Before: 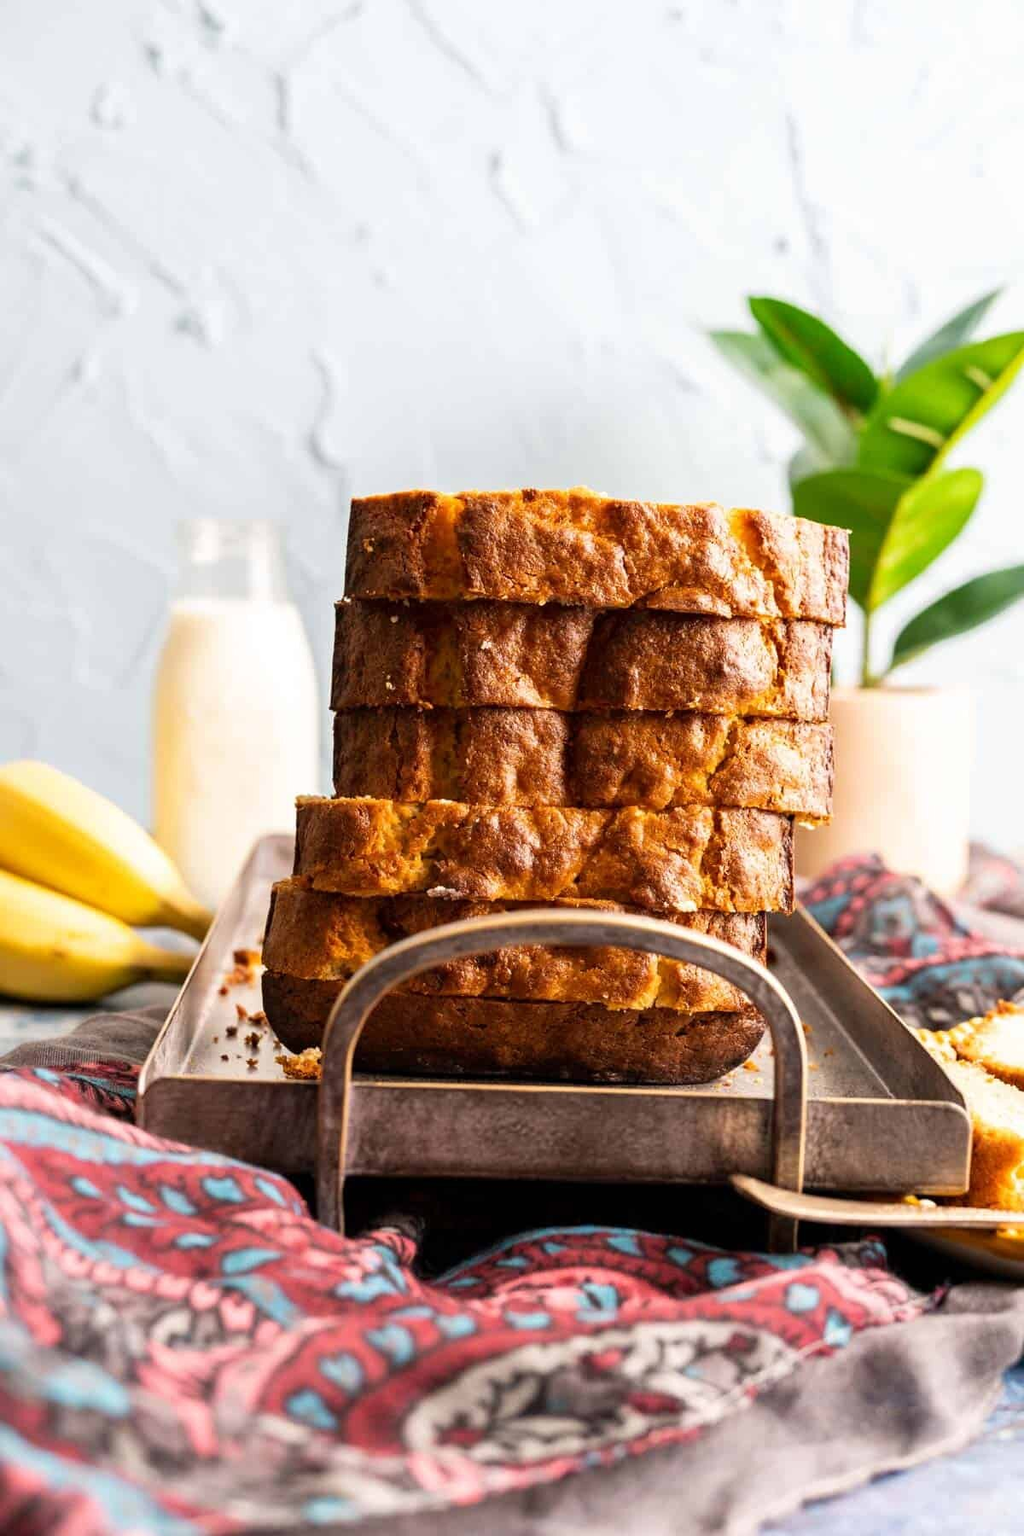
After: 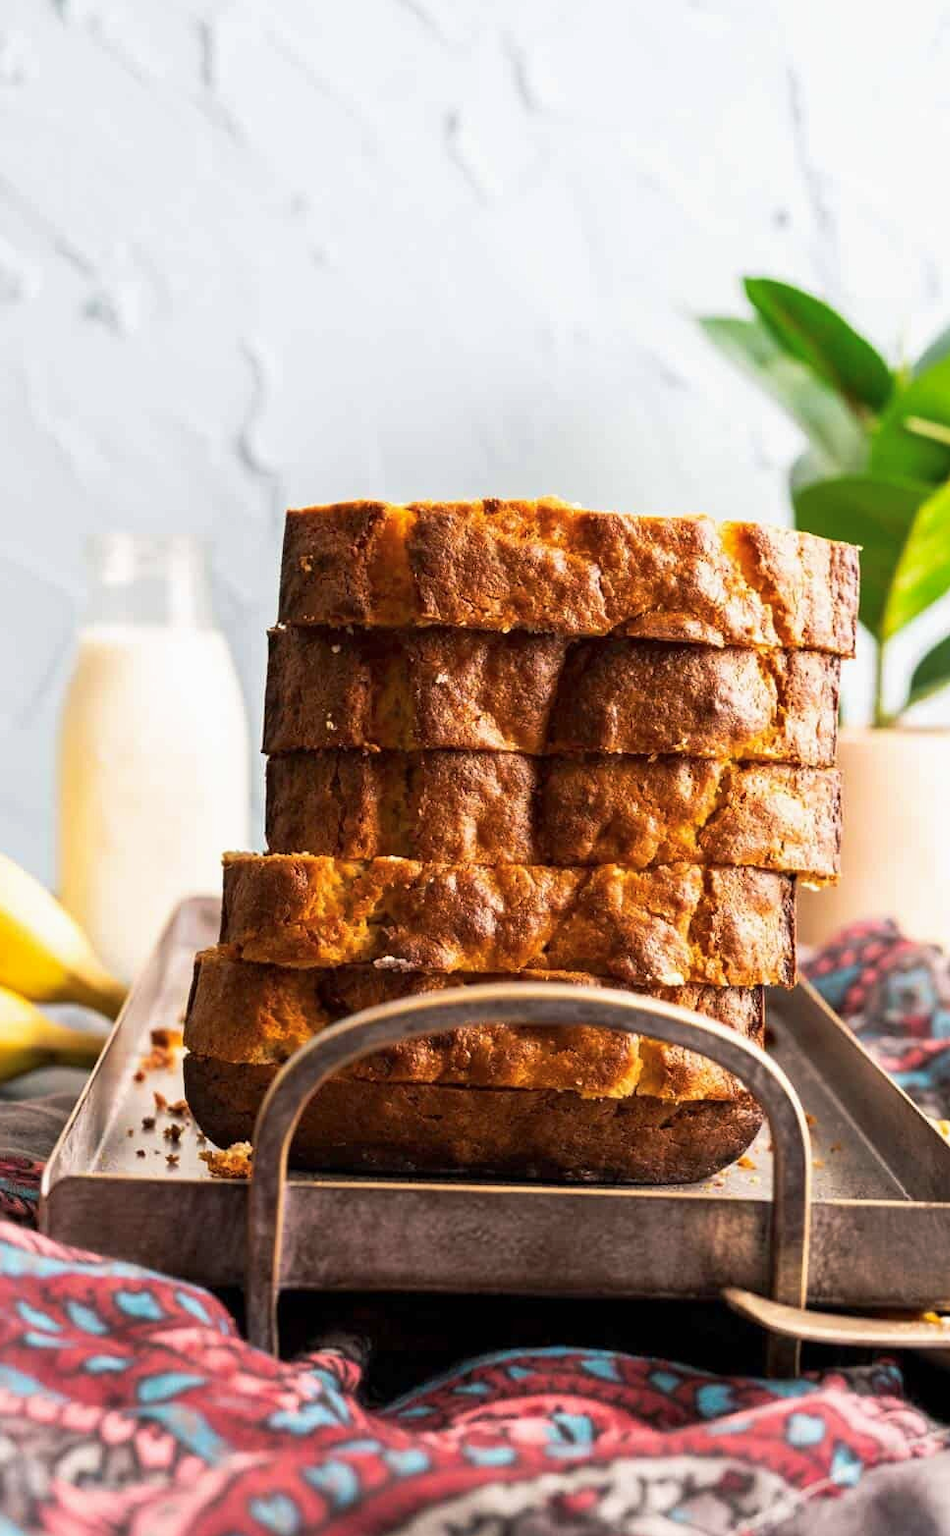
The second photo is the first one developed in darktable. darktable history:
exposure: exposure -0.04 EV, compensate highlight preservation false
crop: left 10.002%, top 3.624%, right 9.285%, bottom 9.44%
tone curve: curves: ch0 [(0, 0) (0.003, 0.003) (0.011, 0.015) (0.025, 0.031) (0.044, 0.056) (0.069, 0.083) (0.1, 0.113) (0.136, 0.145) (0.177, 0.184) (0.224, 0.225) (0.277, 0.275) (0.335, 0.327) (0.399, 0.385) (0.468, 0.447) (0.543, 0.528) (0.623, 0.611) (0.709, 0.703) (0.801, 0.802) (0.898, 0.902) (1, 1)], preserve colors none
